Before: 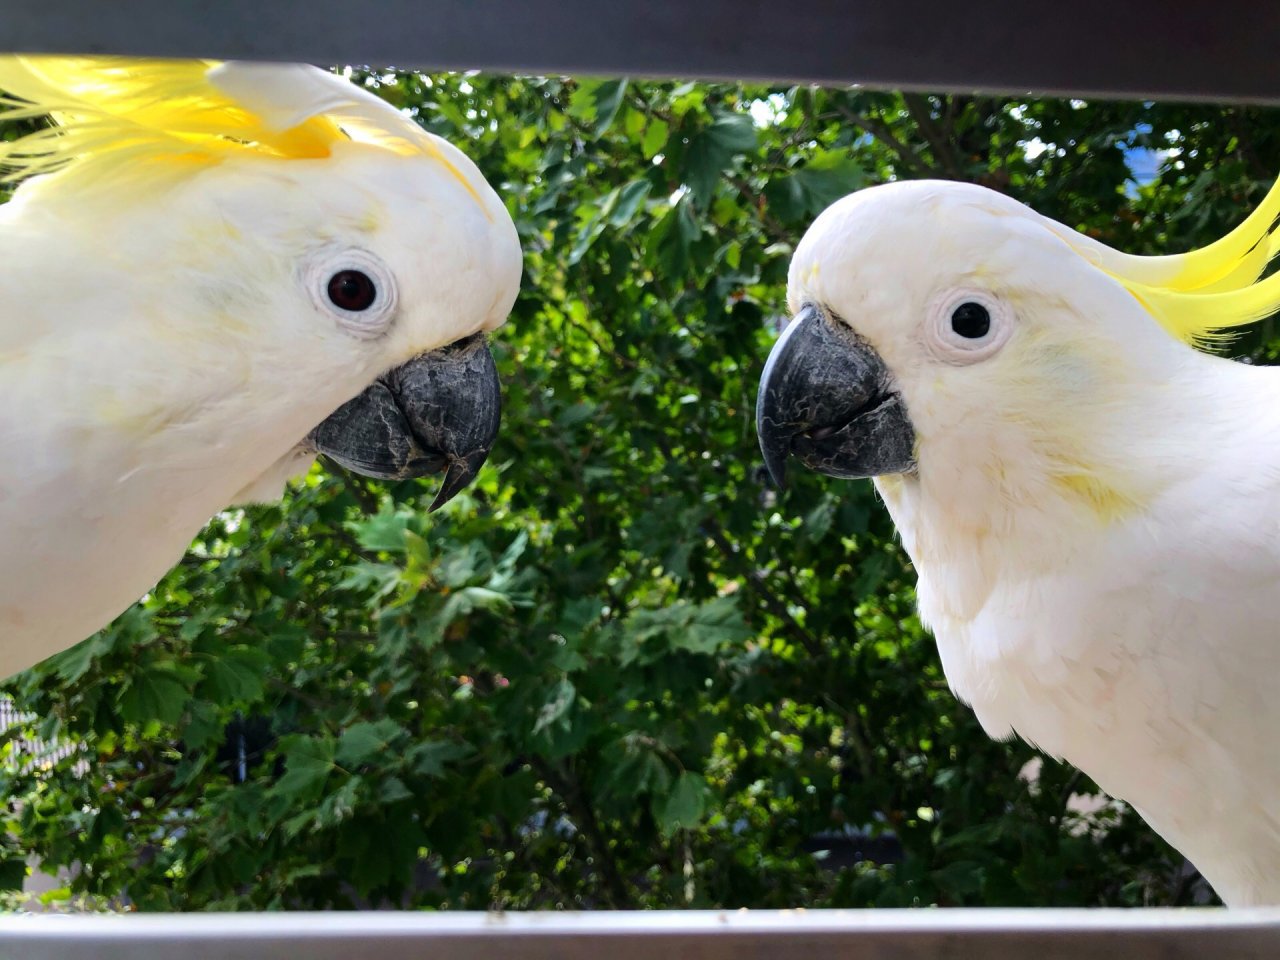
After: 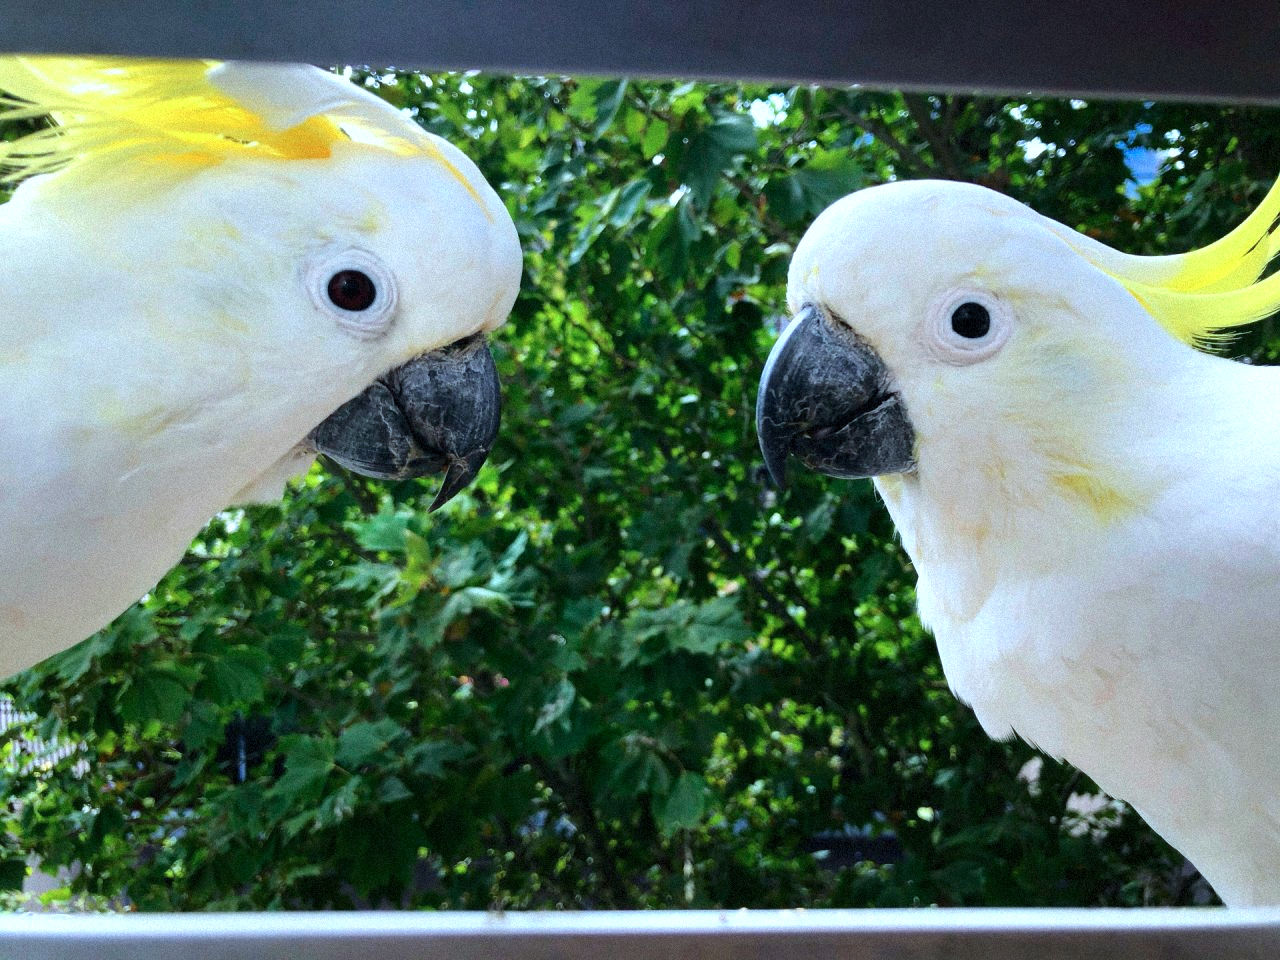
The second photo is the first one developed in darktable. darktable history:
grain: mid-tones bias 0%
exposure: exposure 0.191 EV, compensate highlight preservation false
color calibration: illuminant Planckian (black body), x 0.378, y 0.375, temperature 4065 K
